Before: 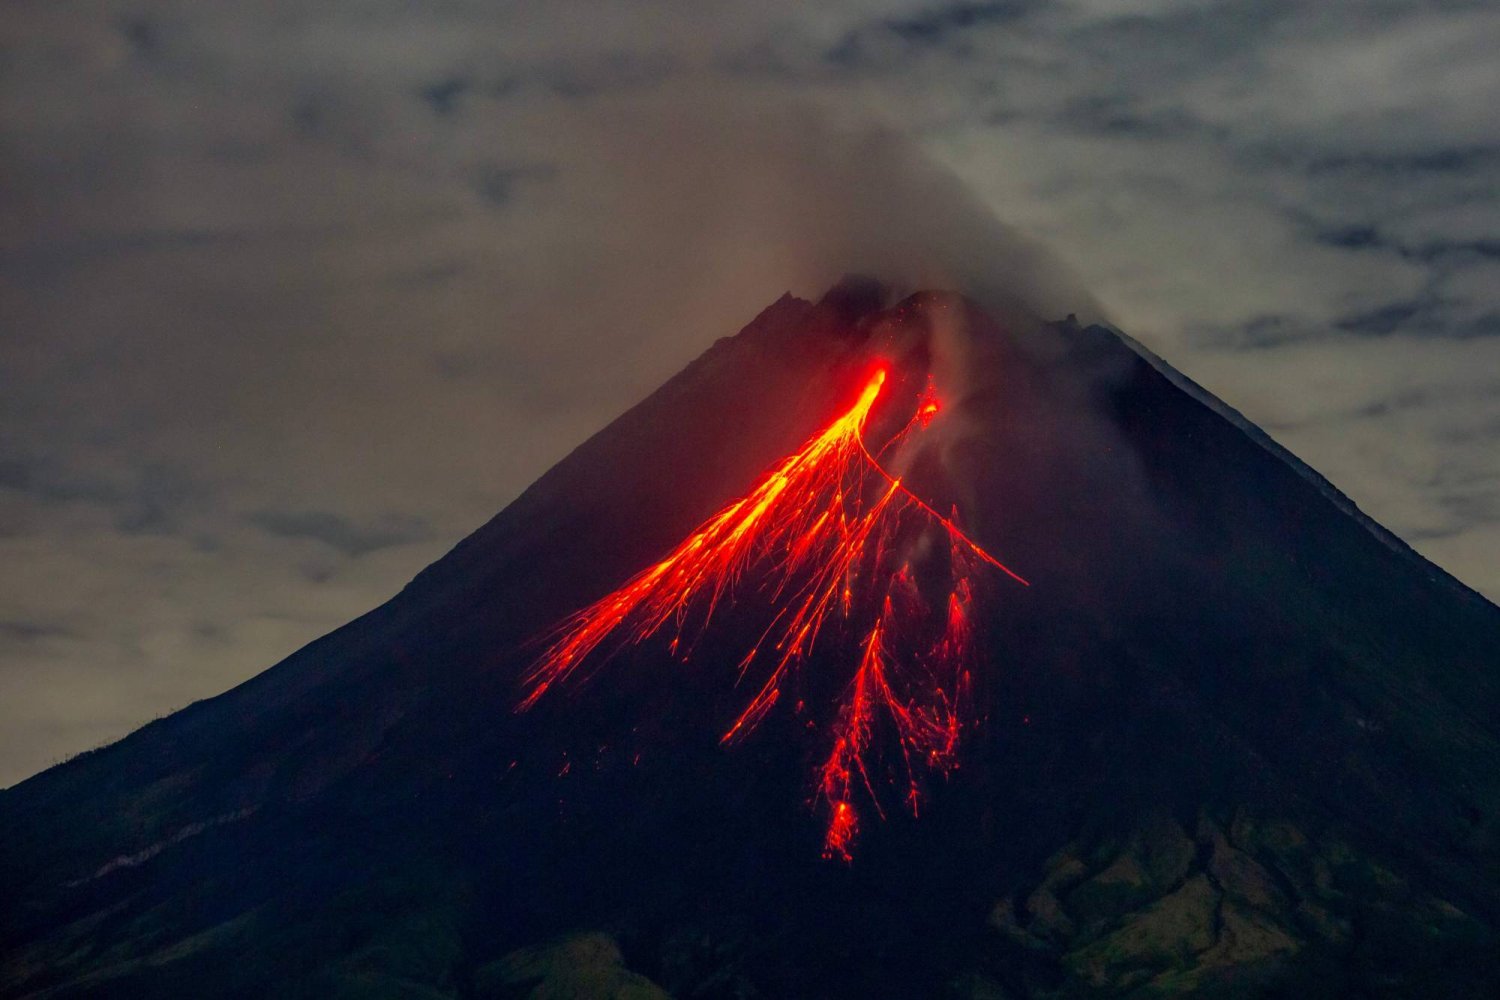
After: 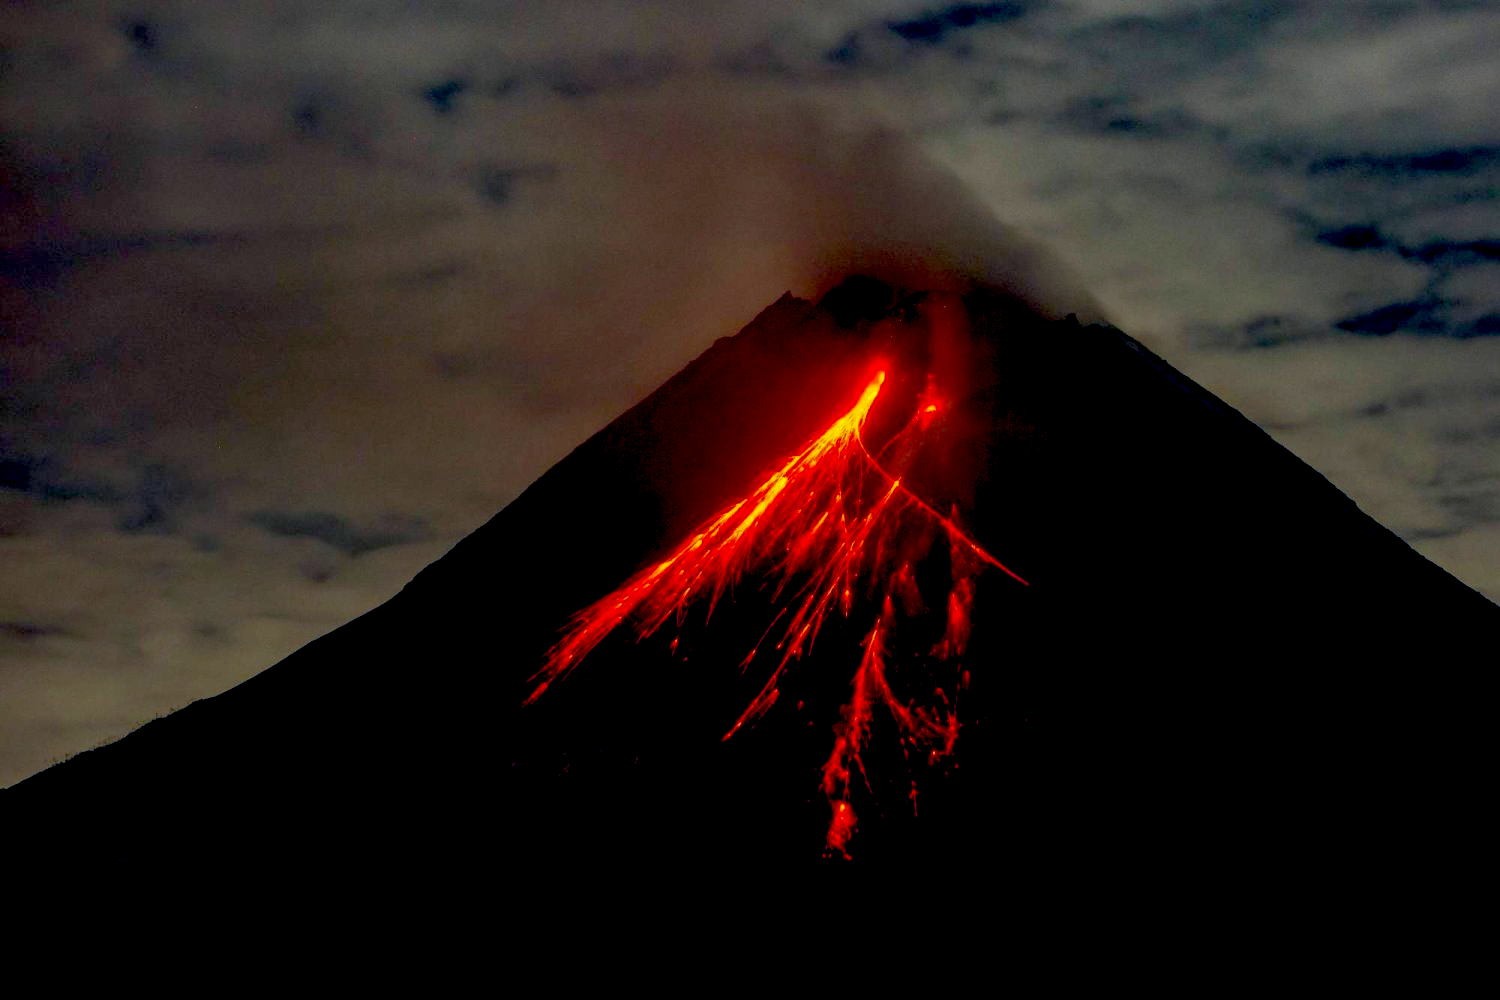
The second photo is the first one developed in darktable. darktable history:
exposure: black level correction 0.048, exposure 0.013 EV, compensate exposure bias true, compensate highlight preservation false
